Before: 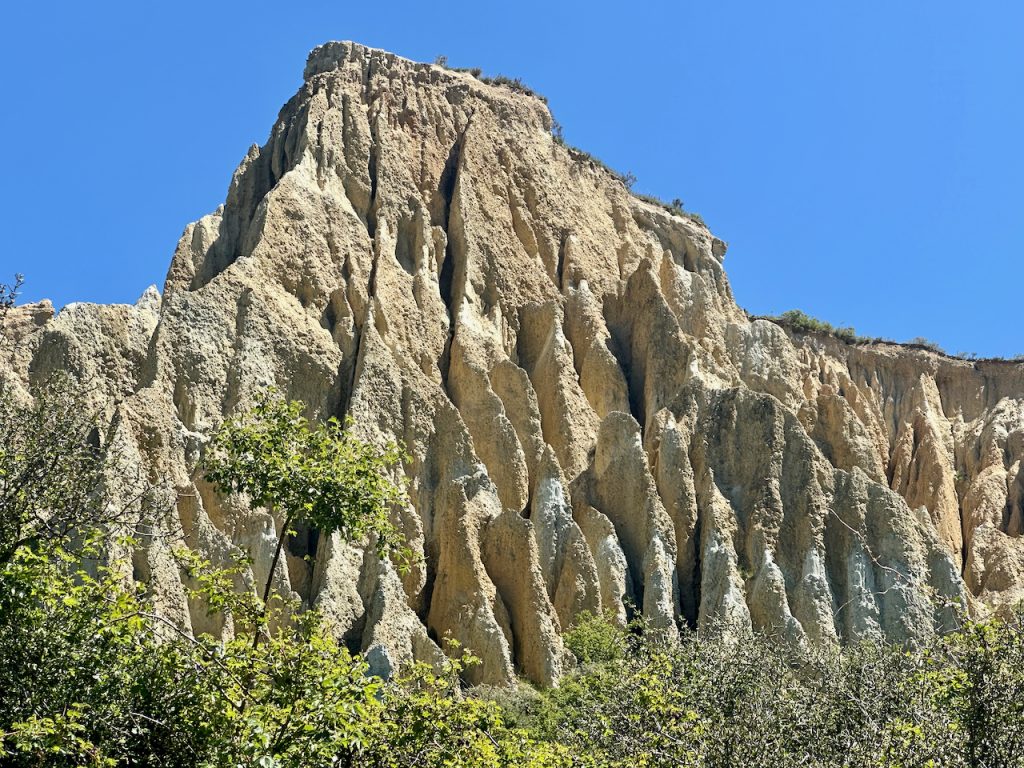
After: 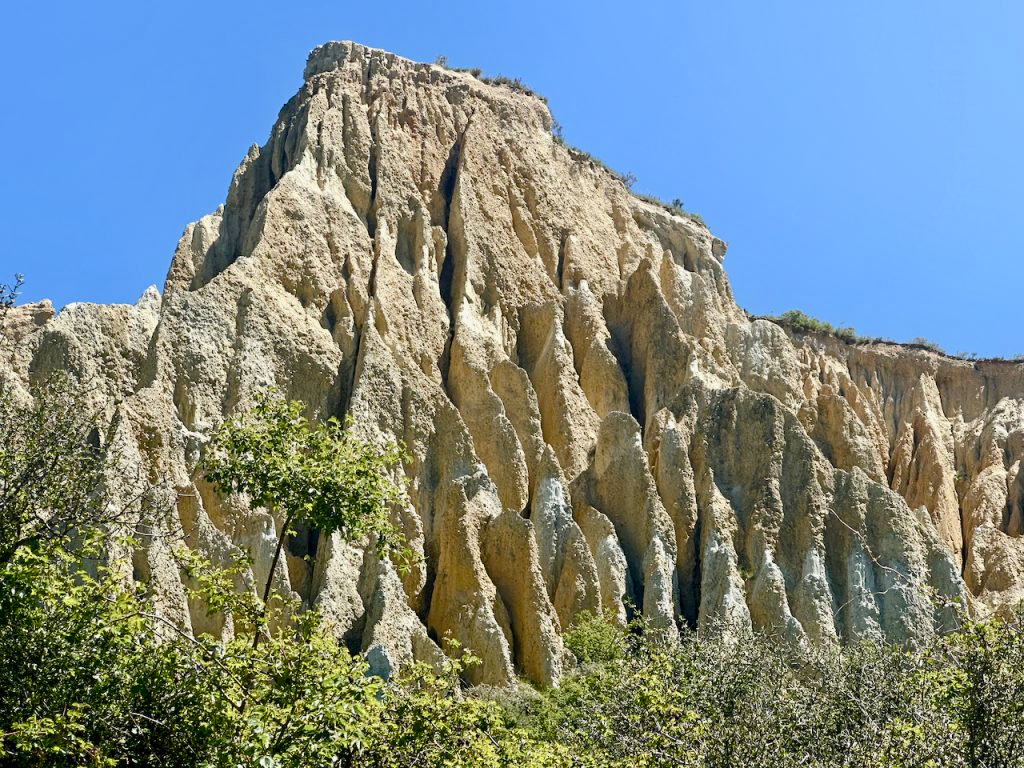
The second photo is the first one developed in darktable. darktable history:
color balance rgb: perceptual saturation grading › global saturation 20%, perceptual saturation grading › highlights -50.539%, perceptual saturation grading › shadows 31.2%, global vibrance 20%
shadows and highlights: shadows -54.59, highlights 85.66, soften with gaussian
